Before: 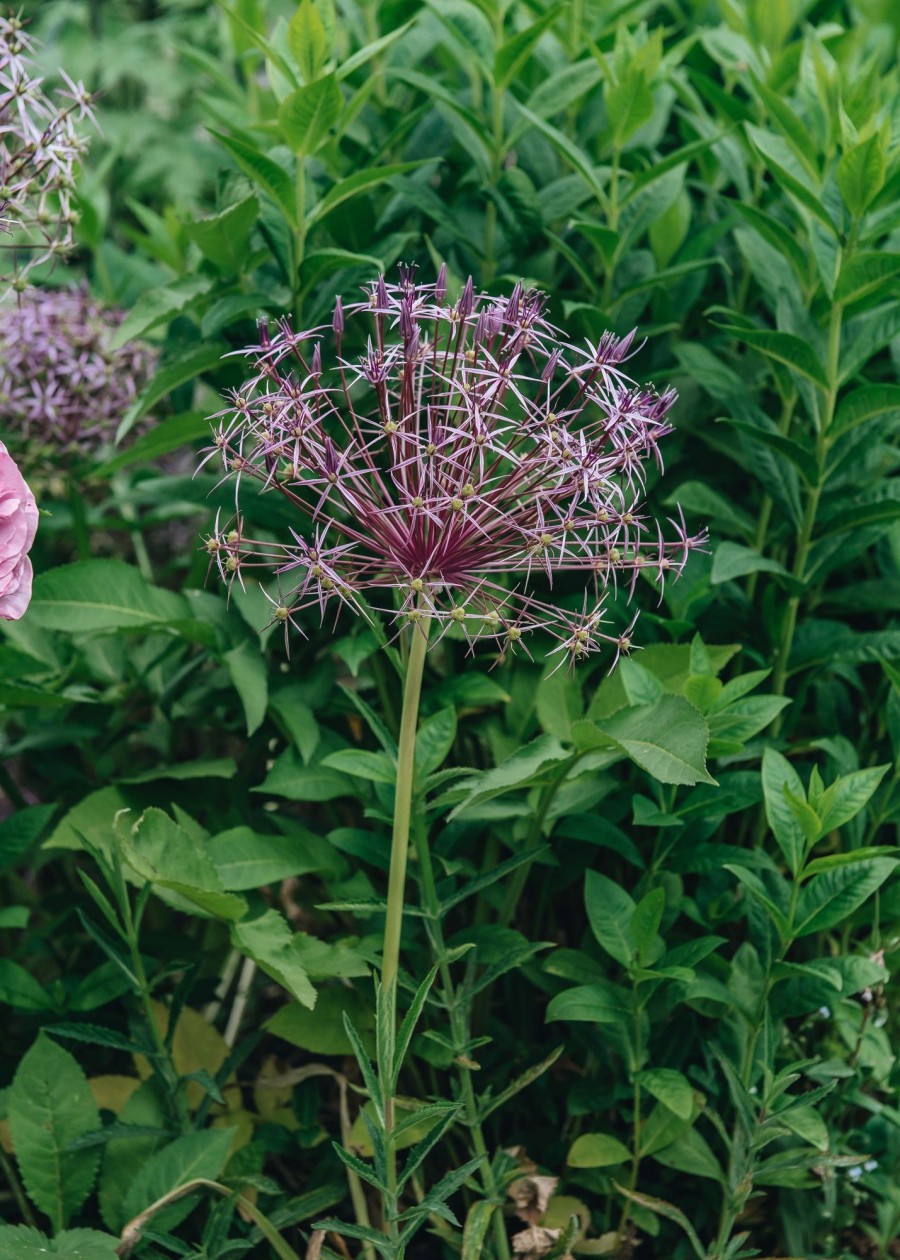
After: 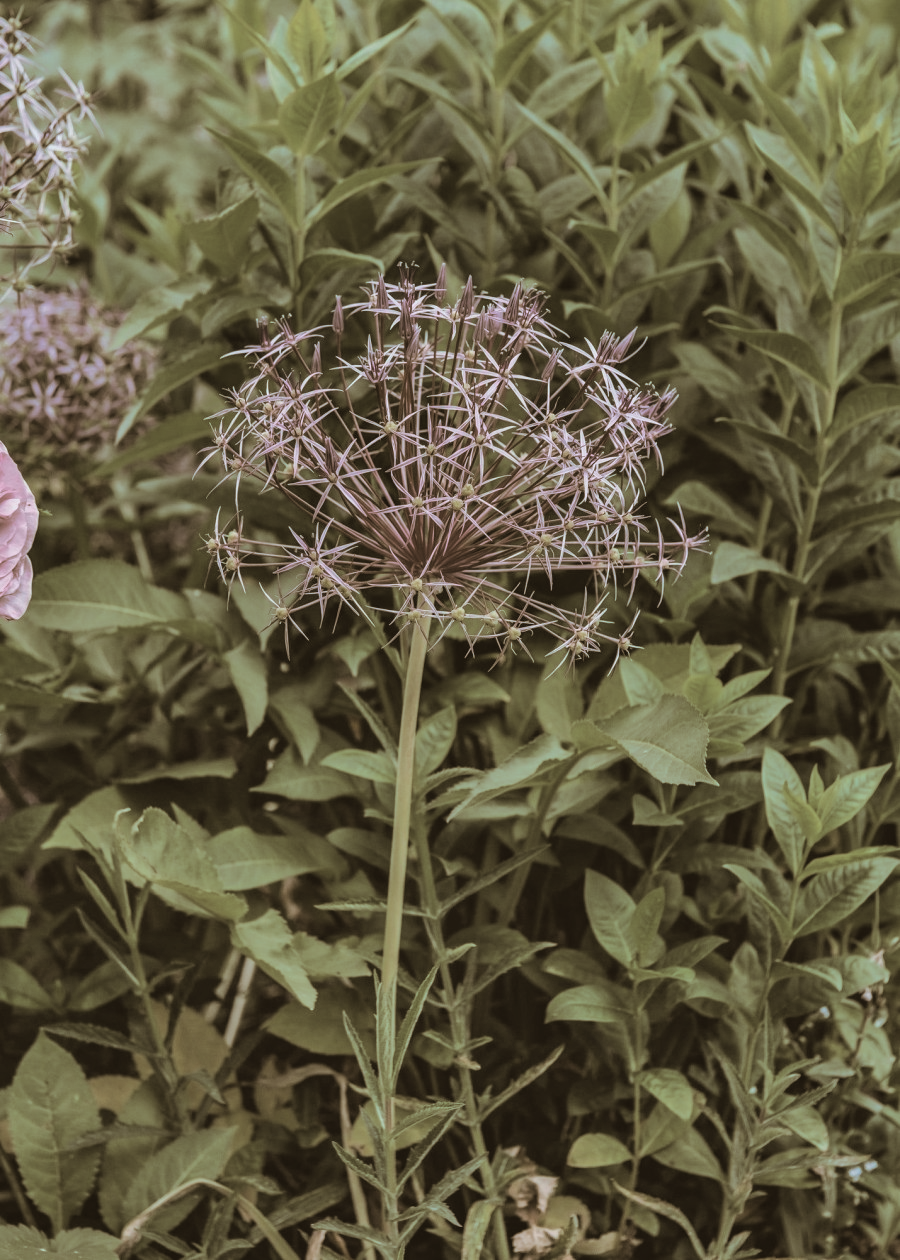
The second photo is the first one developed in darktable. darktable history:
shadows and highlights: highlights color adjustment 0%, low approximation 0.01, soften with gaussian
contrast brightness saturation: contrast -0.05, saturation -0.41
split-toning: shadows › hue 37.98°, highlights › hue 185.58°, balance -55.261
